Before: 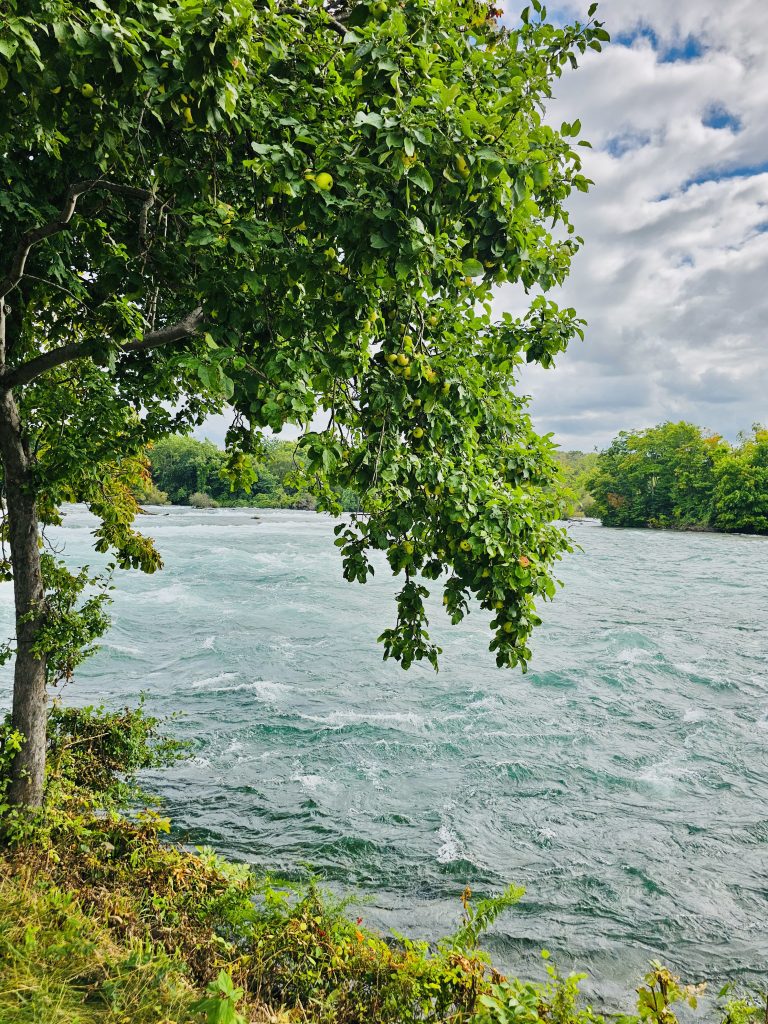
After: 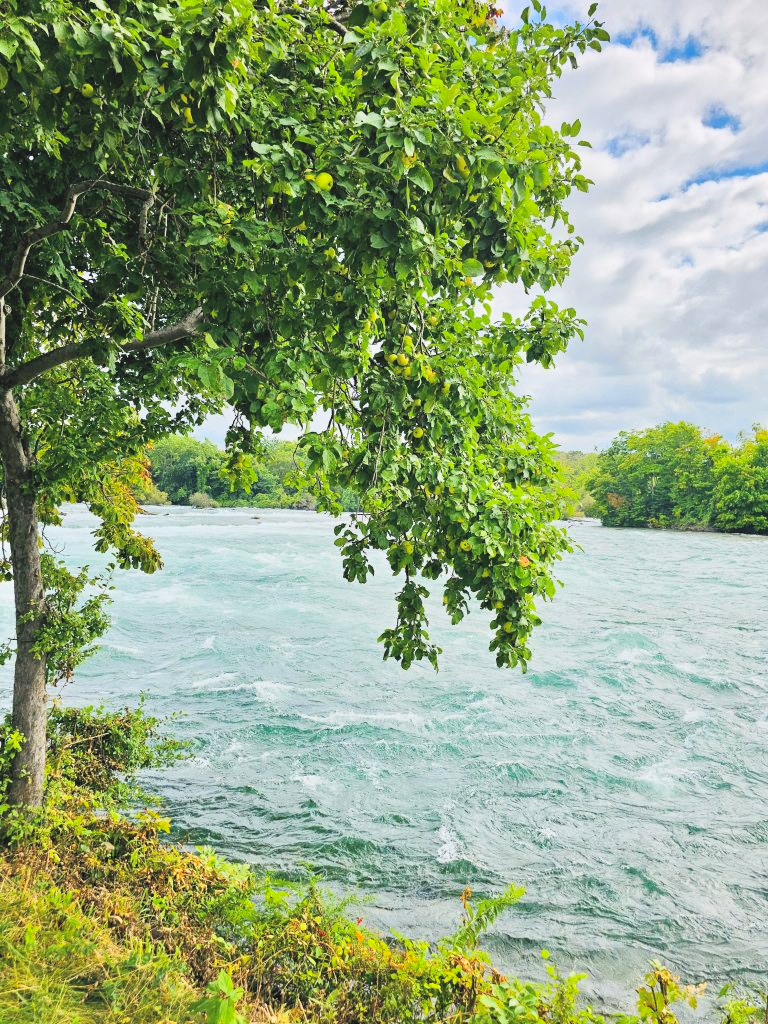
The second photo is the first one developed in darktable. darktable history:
contrast brightness saturation: contrast 0.095, brightness 0.295, saturation 0.139
color correction: highlights b* 0.032, saturation 1.06
